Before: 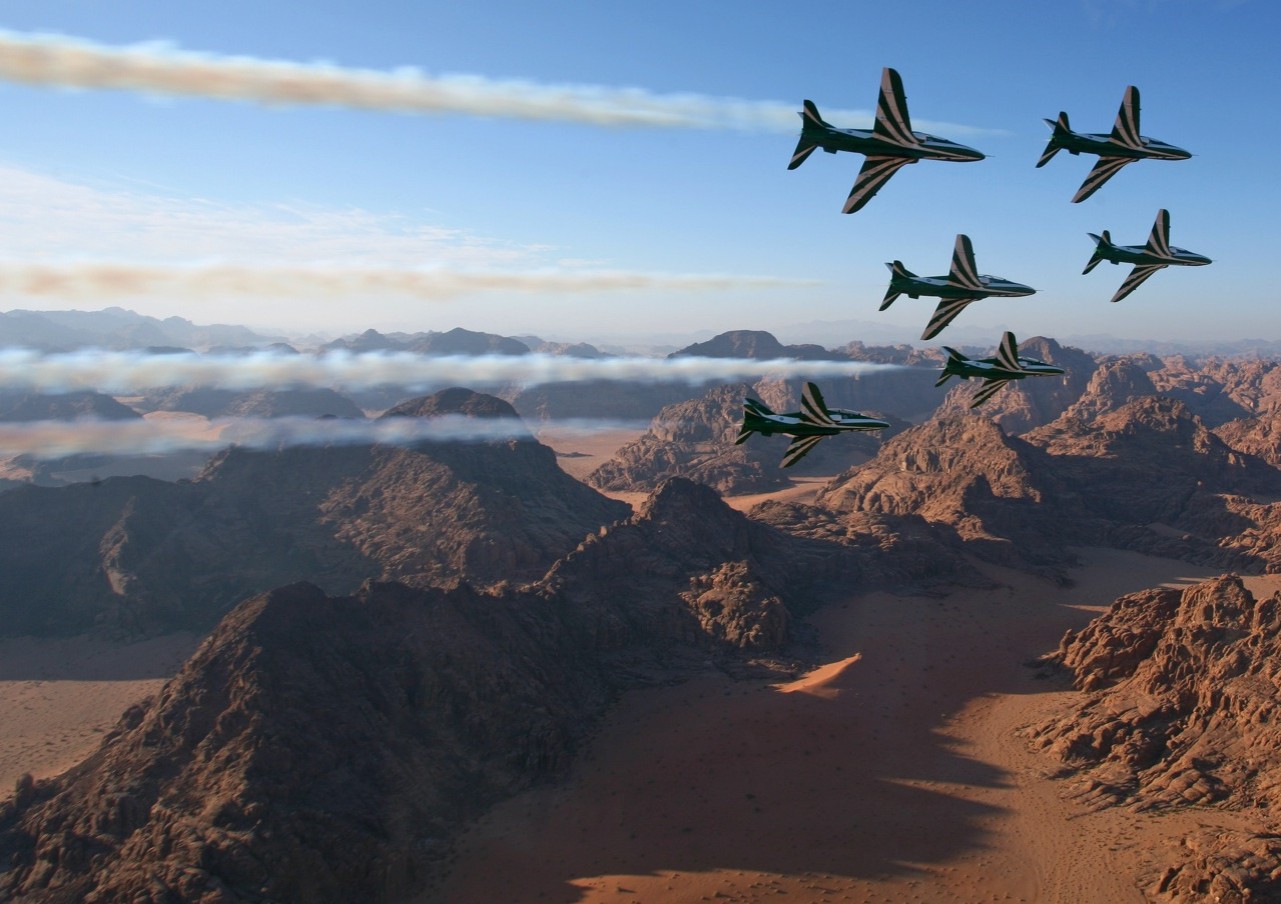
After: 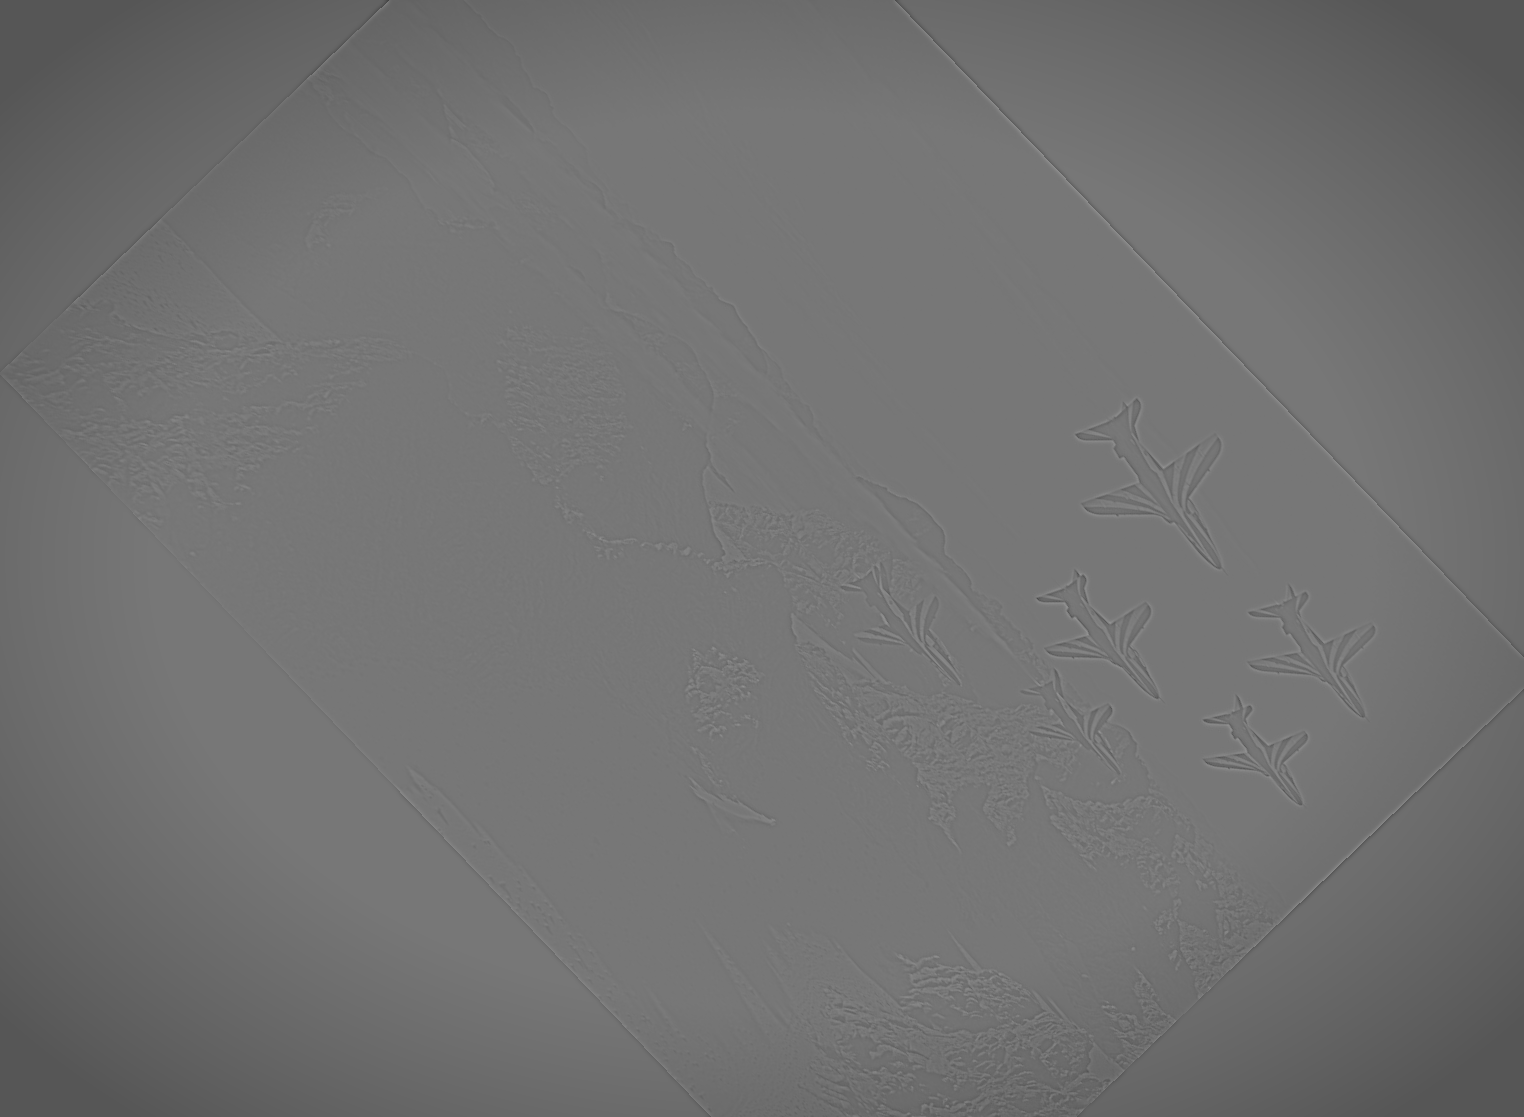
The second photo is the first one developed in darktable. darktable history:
crop and rotate: angle -46.26°, top 16.234%, right 0.912%, bottom 11.704%
vignetting: automatic ratio true
highpass: sharpness 5.84%, contrast boost 8.44%
